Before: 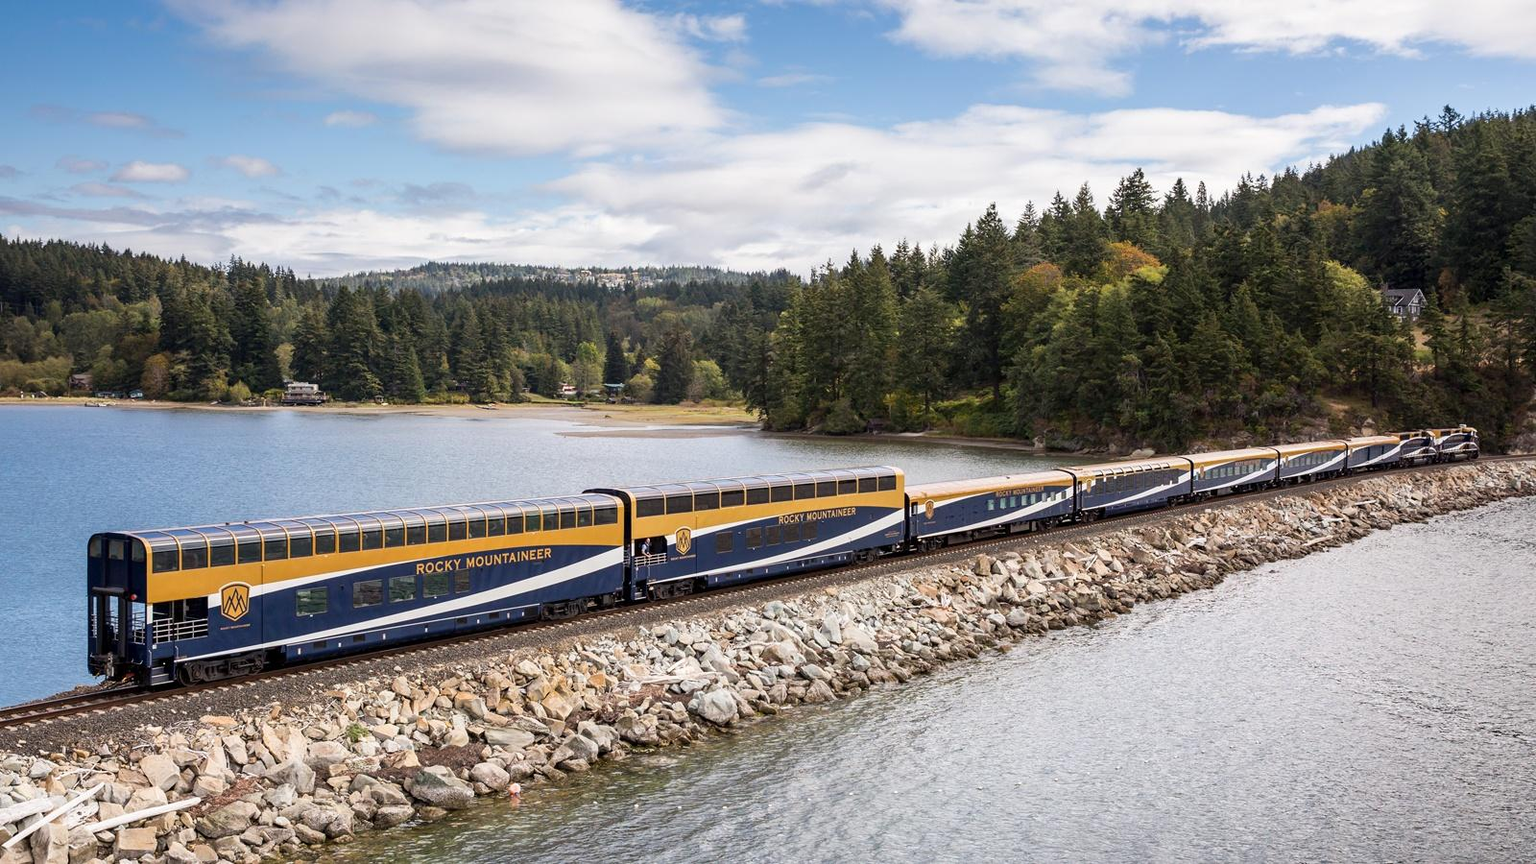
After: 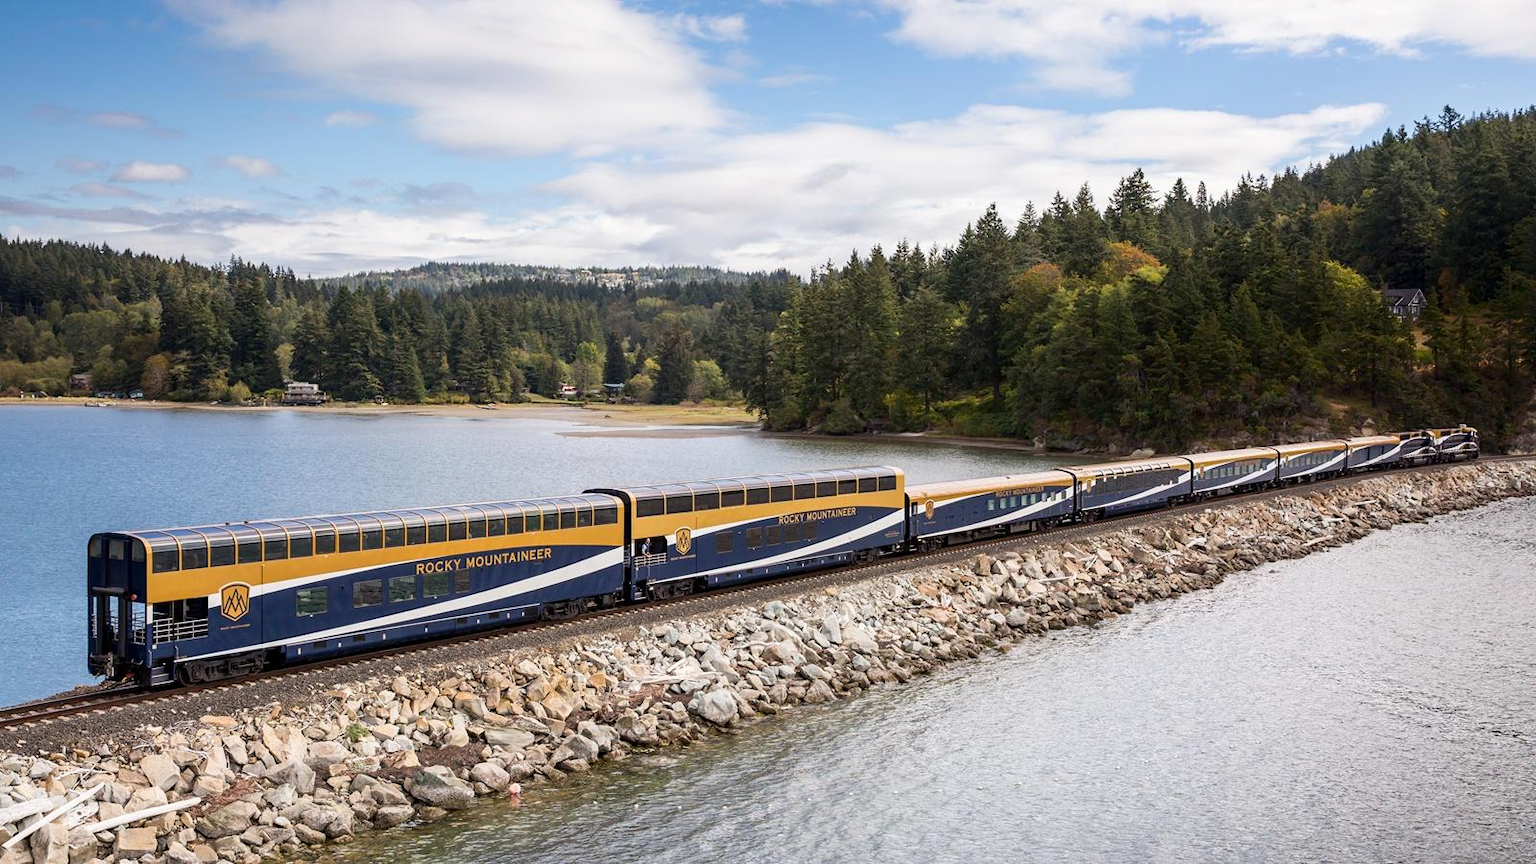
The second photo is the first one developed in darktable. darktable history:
shadows and highlights: shadows -70, highlights 35, soften with gaussian
rotate and perspective: automatic cropping original format, crop left 0, crop top 0
